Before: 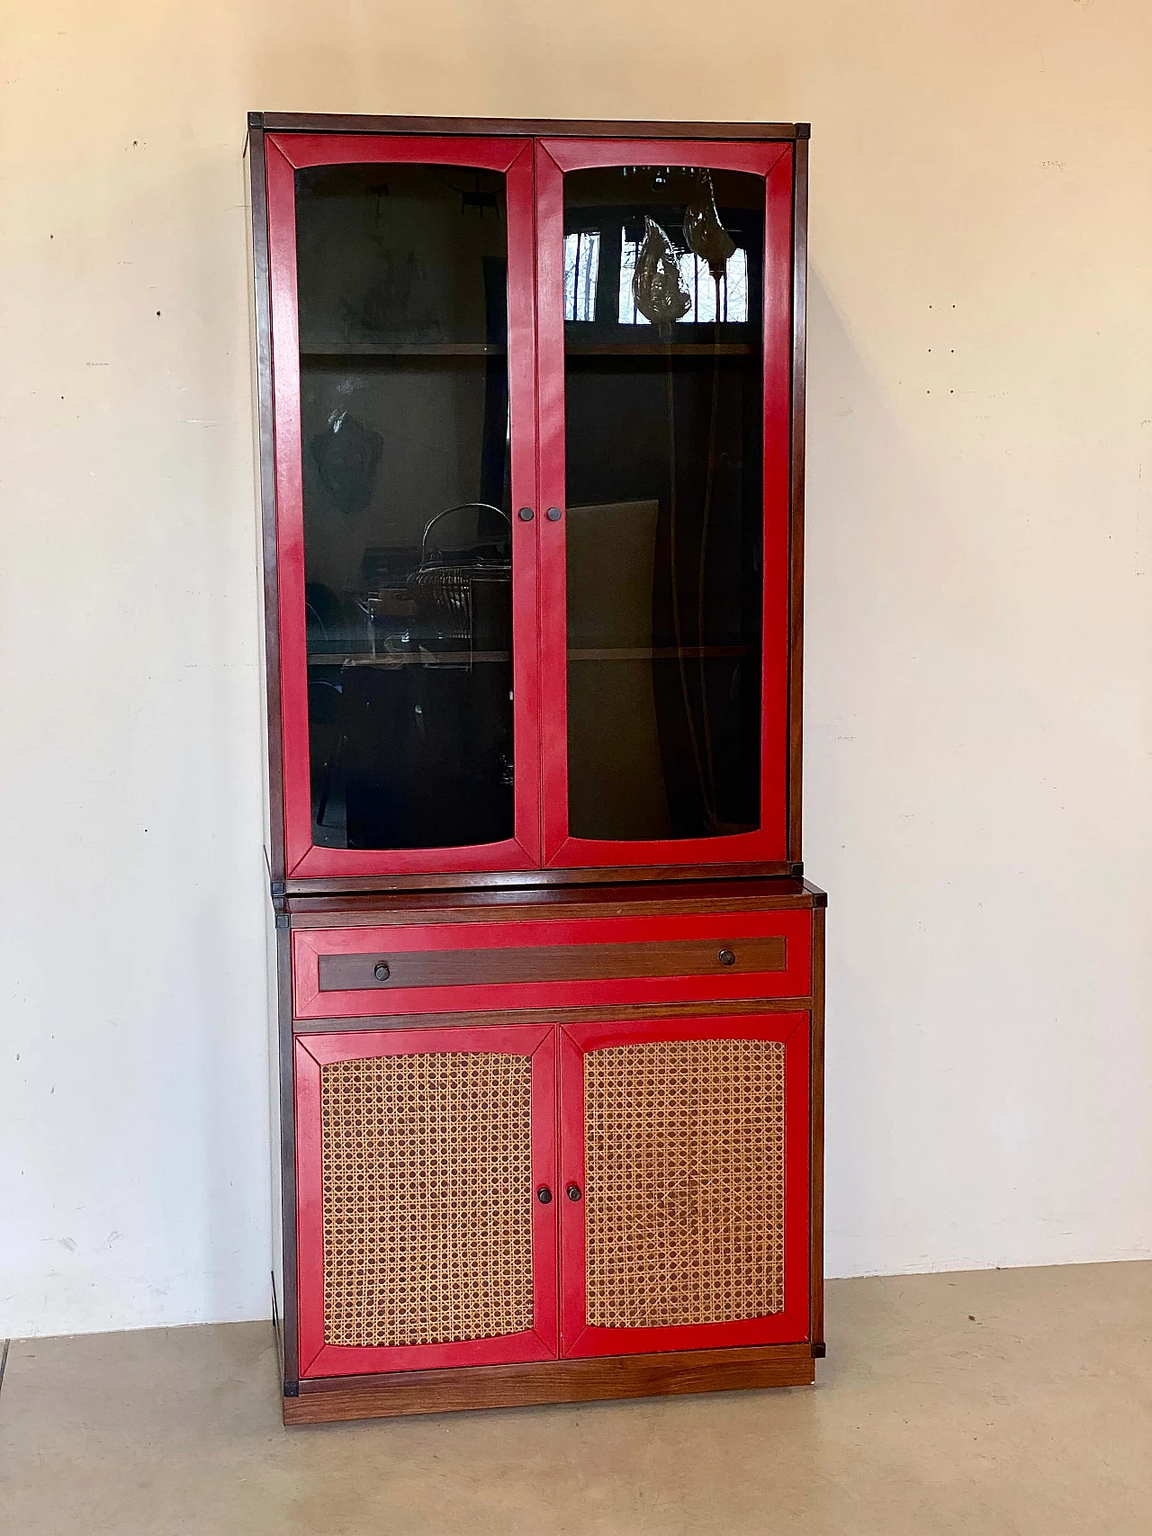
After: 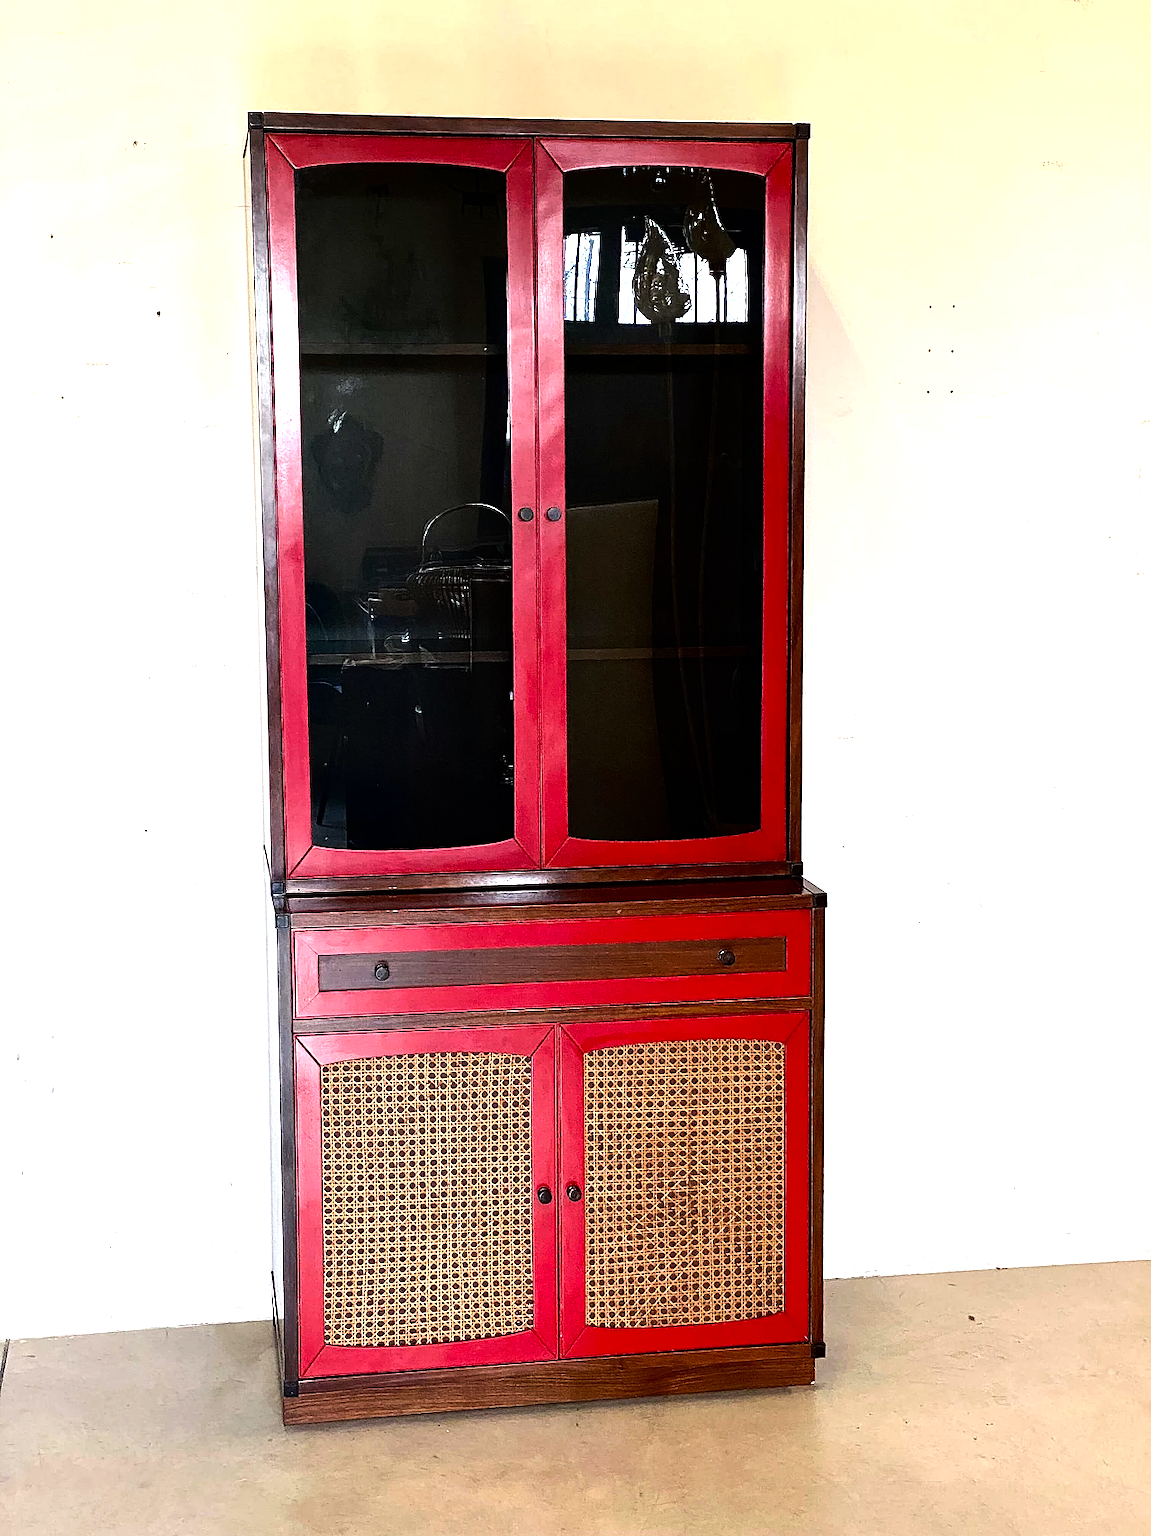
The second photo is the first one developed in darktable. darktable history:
tone equalizer: -8 EV -0.75 EV, -7 EV -0.7 EV, -6 EV -0.6 EV, -5 EV -0.4 EV, -3 EV 0.4 EV, -2 EV 0.6 EV, -1 EV 0.7 EV, +0 EV 0.75 EV, edges refinement/feathering 500, mask exposure compensation -1.57 EV, preserve details no
color balance: contrast 10%
base curve: exposure shift 0, preserve colors none
